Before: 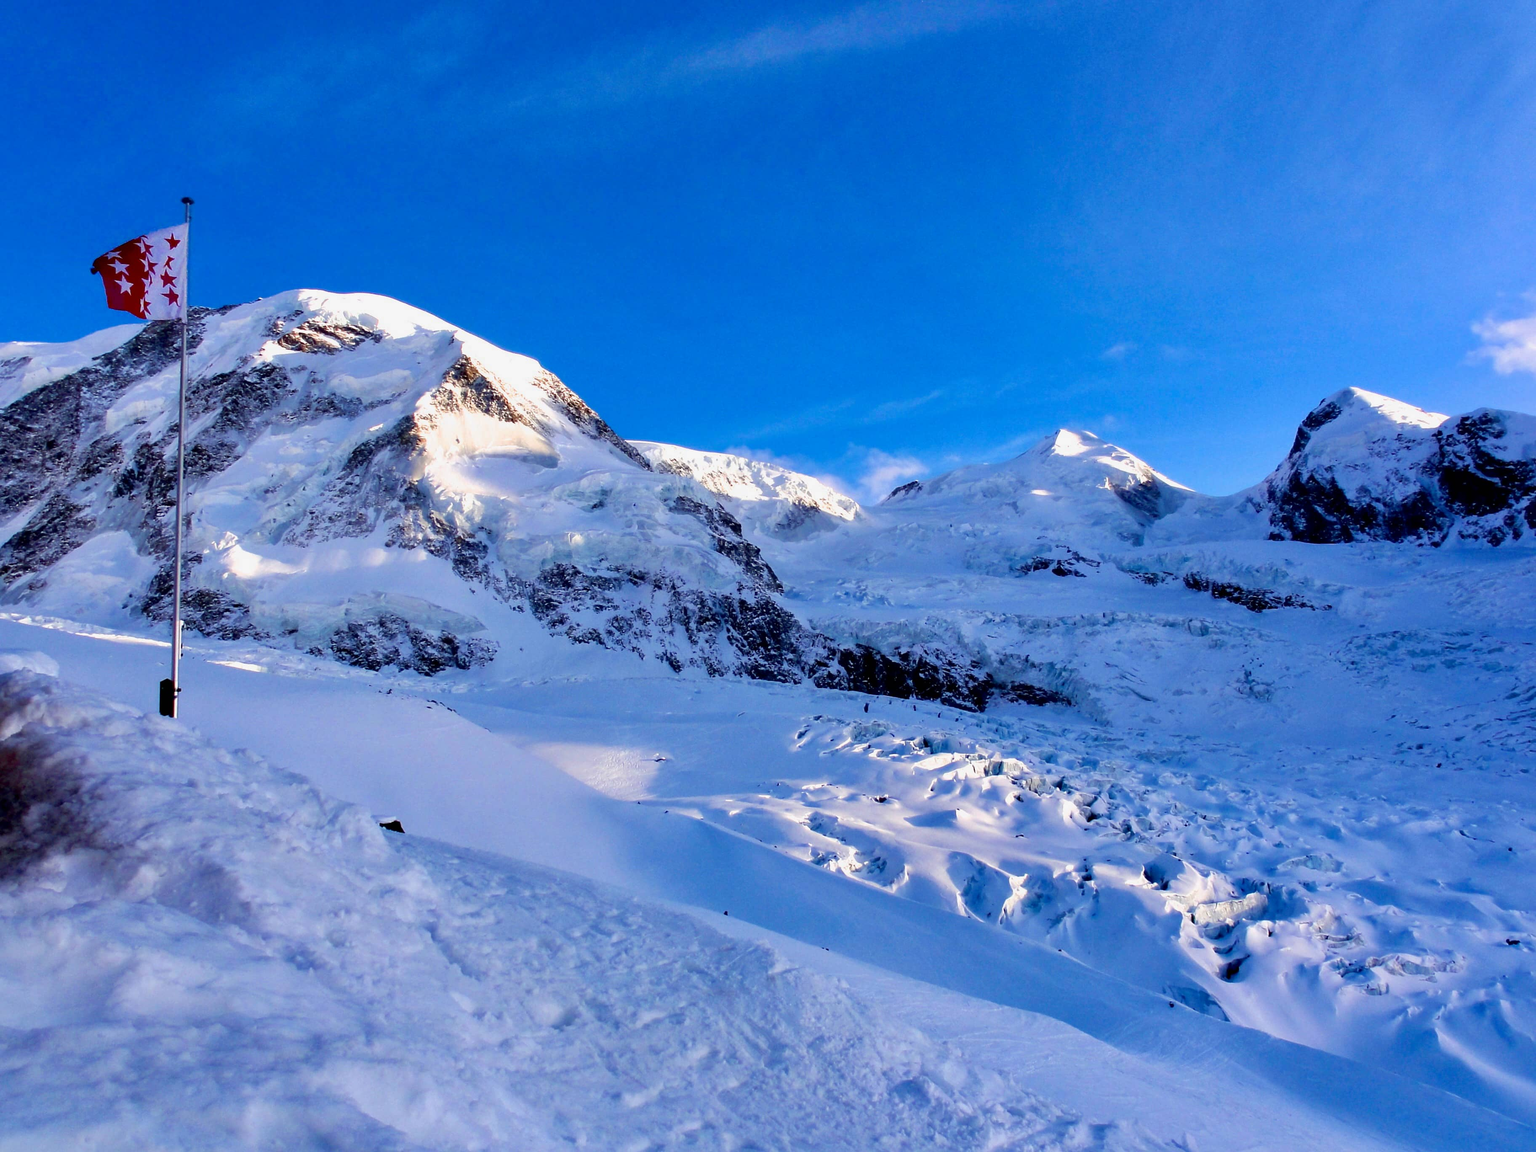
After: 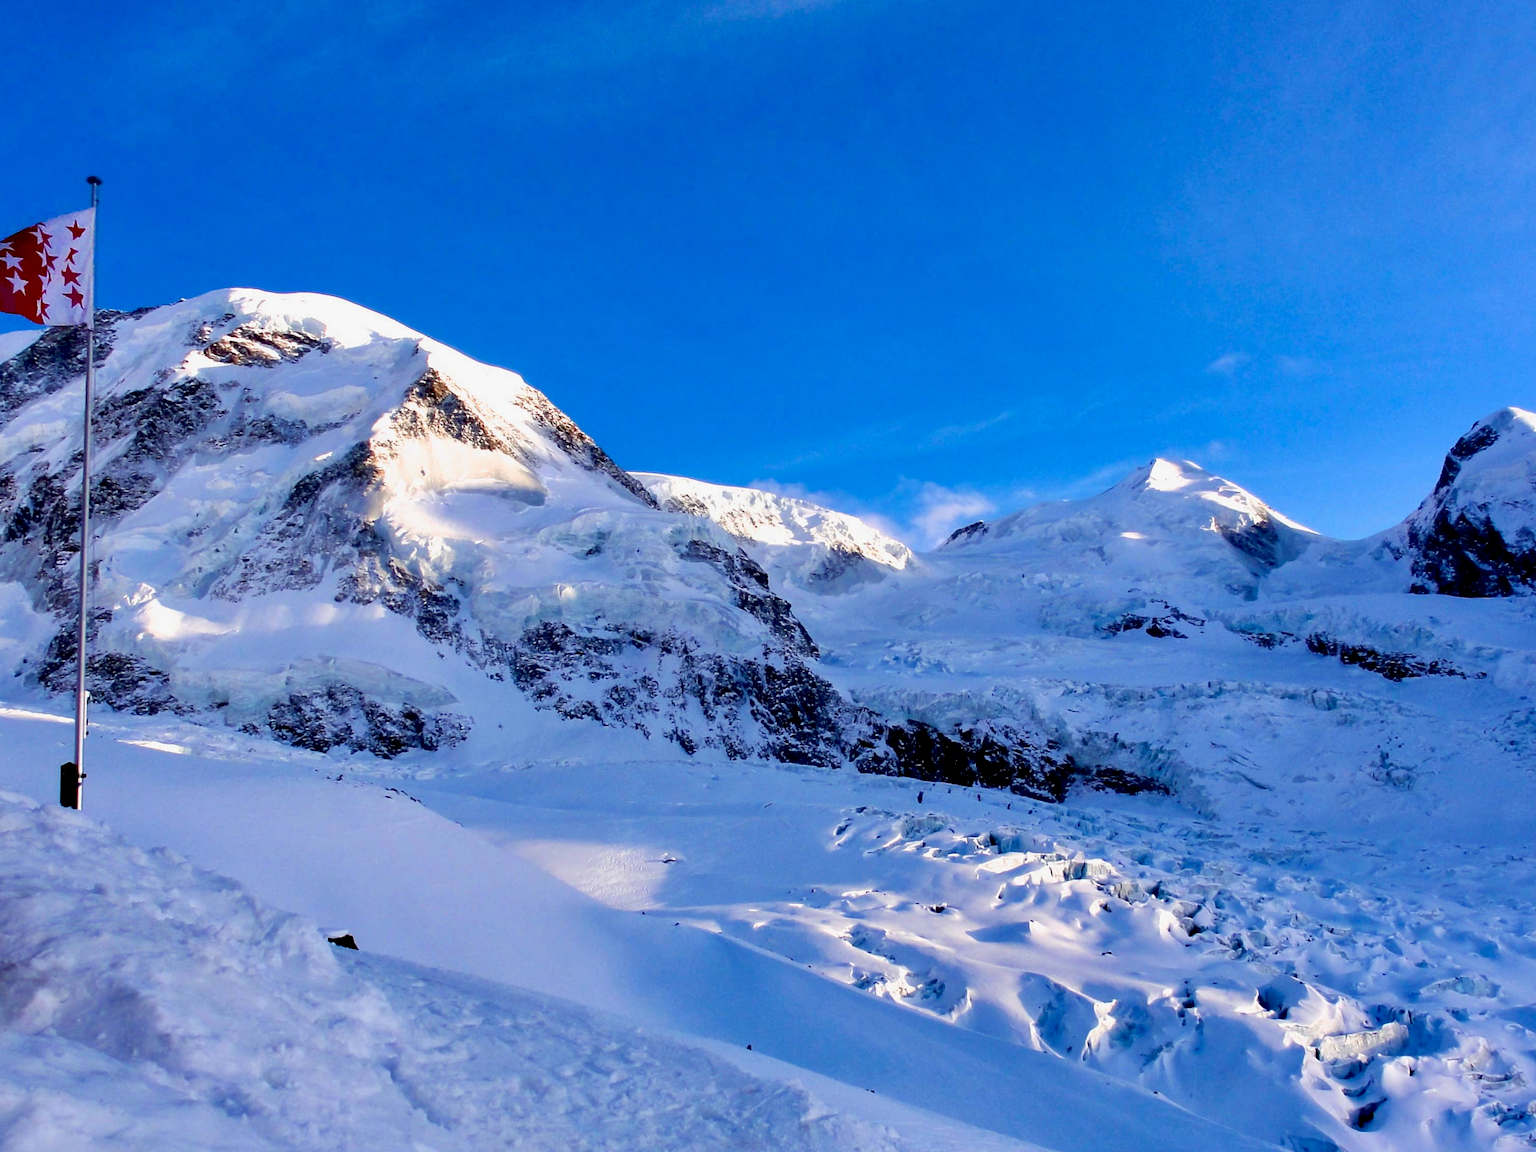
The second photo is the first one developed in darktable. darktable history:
exposure: black level correction 0.005, exposure 0.014 EV, compensate highlight preservation false
crop and rotate: left 7.196%, top 4.574%, right 10.605%, bottom 13.178%
